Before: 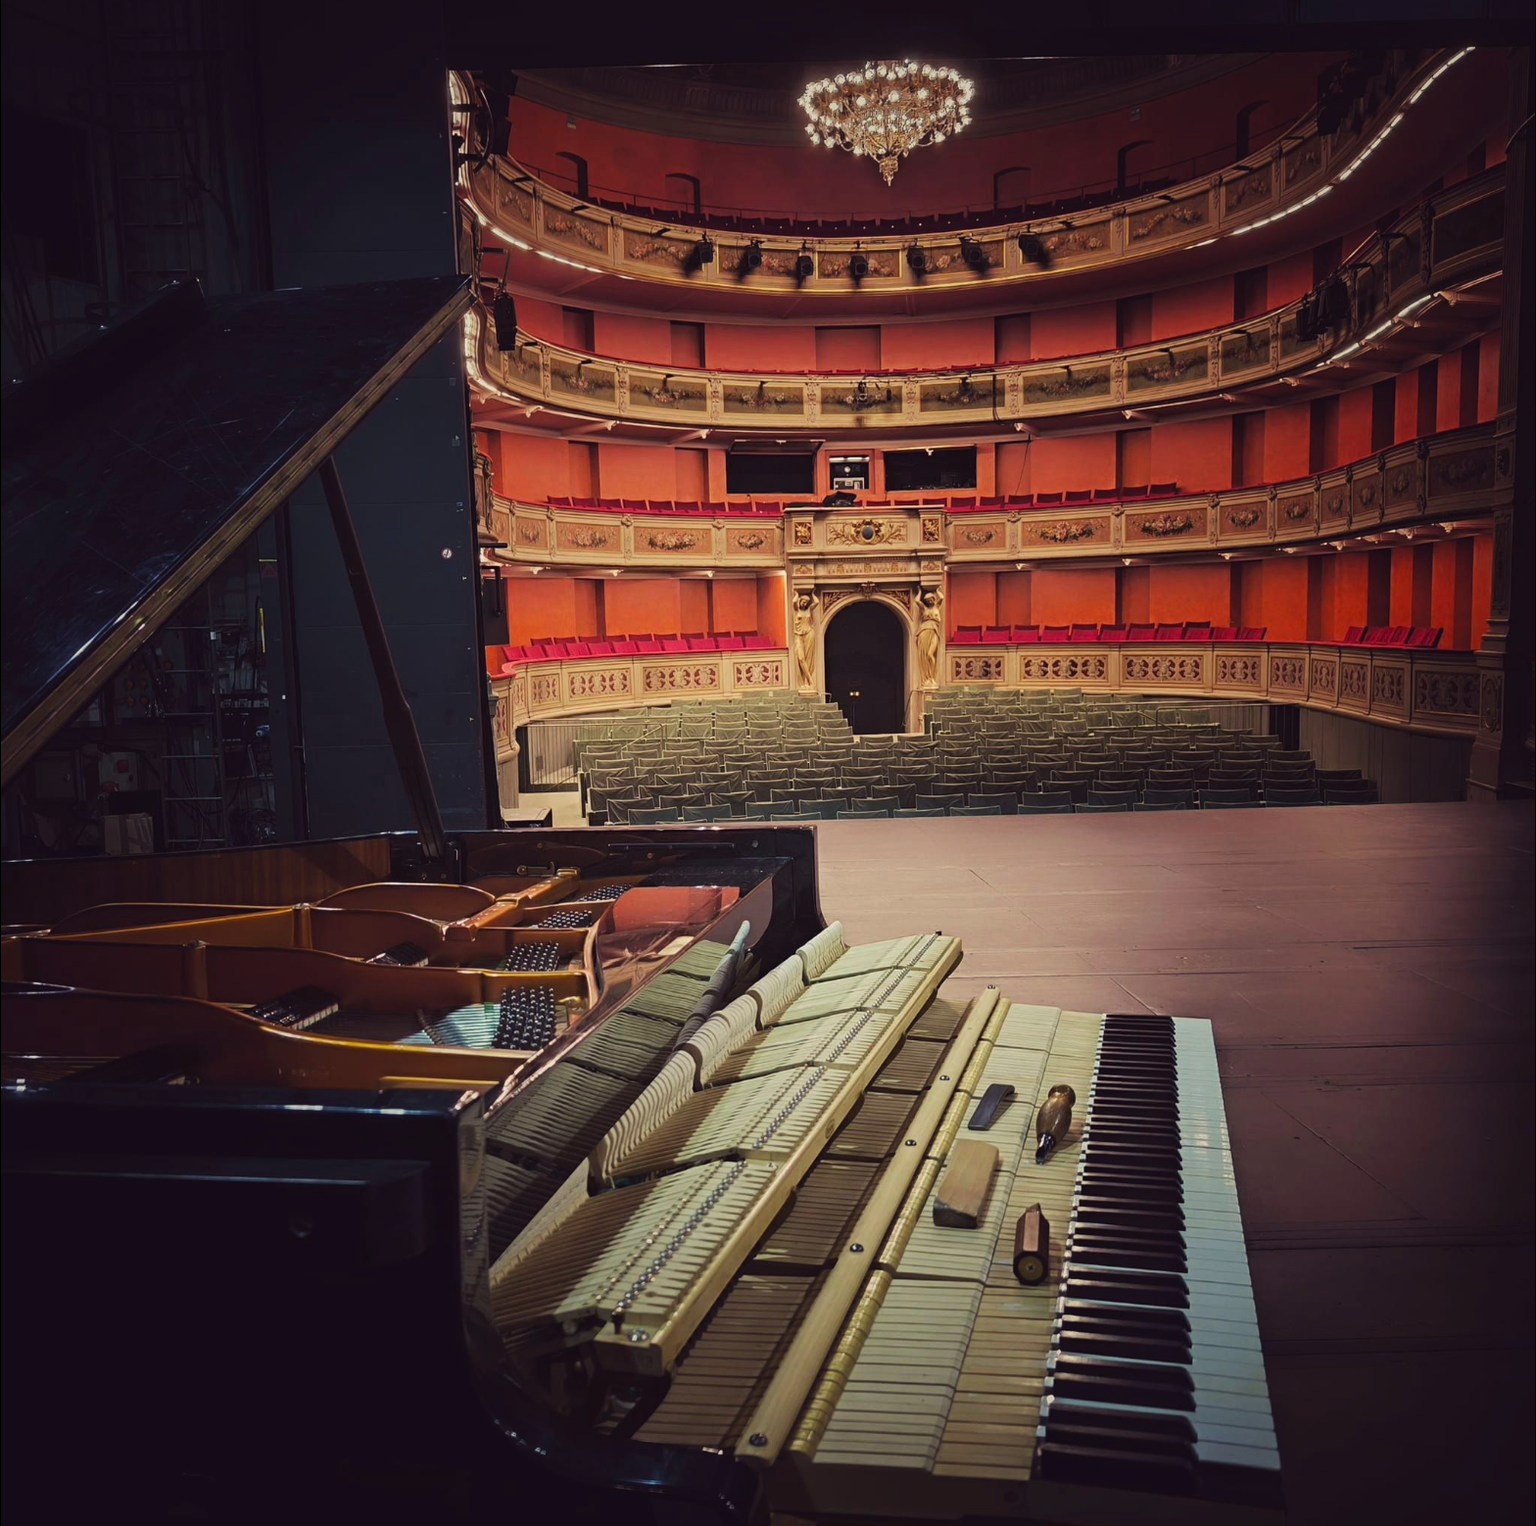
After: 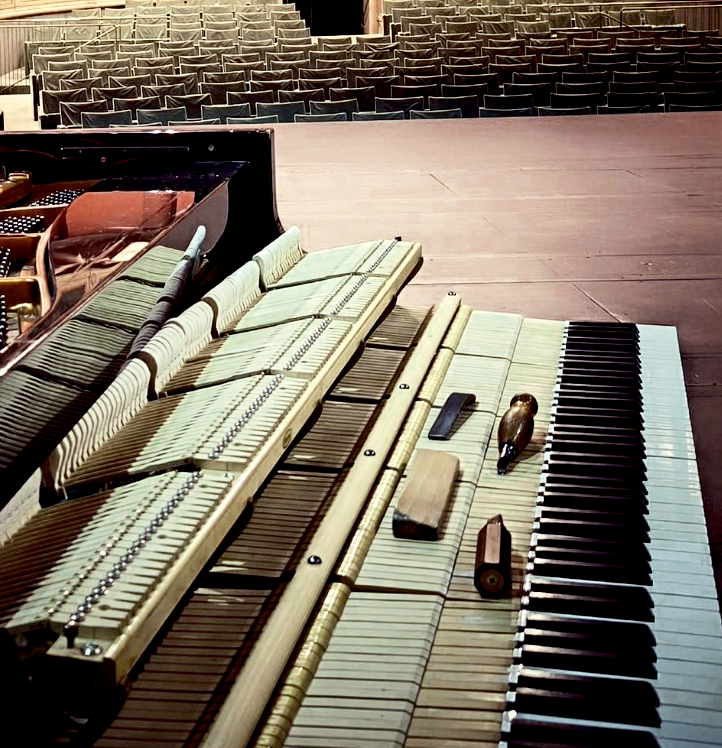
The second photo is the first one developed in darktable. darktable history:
crop: left 35.75%, top 45.873%, right 18.158%, bottom 6.091%
contrast brightness saturation: contrast 0.221
color zones: curves: ch0 [(0, 0.5) (0.125, 0.4) (0.25, 0.5) (0.375, 0.4) (0.5, 0.4) (0.625, 0.6) (0.75, 0.6) (0.875, 0.5)]; ch1 [(0, 0.35) (0.125, 0.45) (0.25, 0.35) (0.375, 0.35) (0.5, 0.35) (0.625, 0.35) (0.75, 0.45) (0.875, 0.35)]; ch2 [(0, 0.6) (0.125, 0.5) (0.25, 0.5) (0.375, 0.6) (0.5, 0.6) (0.625, 0.5) (0.75, 0.5) (0.875, 0.5)]
exposure: black level correction 0.025, exposure 0.182 EV, compensate highlight preservation false
contrast equalizer: octaves 7, y [[0.5, 0.542, 0.583, 0.625, 0.667, 0.708], [0.5 ×6], [0.5 ×6], [0 ×6], [0 ×6]], mix 0.315
color calibration: output R [1.003, 0.027, -0.041, 0], output G [-0.018, 1.043, -0.038, 0], output B [0.071, -0.086, 1.017, 0], illuminant as shot in camera, x 0.36, y 0.362, temperature 4556.26 K
tone equalizer: -8 EV -0.39 EV, -7 EV -0.388 EV, -6 EV -0.357 EV, -5 EV -0.248 EV, -3 EV 0.21 EV, -2 EV 0.316 EV, -1 EV 0.379 EV, +0 EV 0.423 EV
